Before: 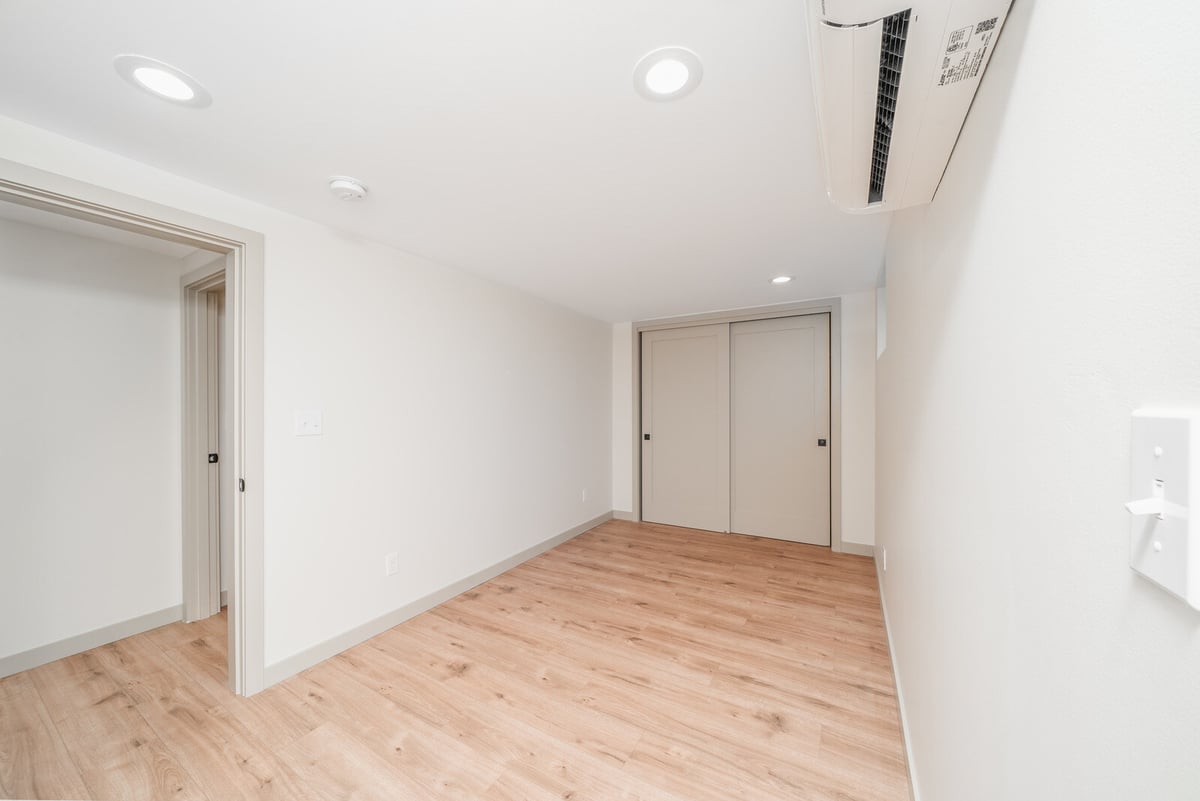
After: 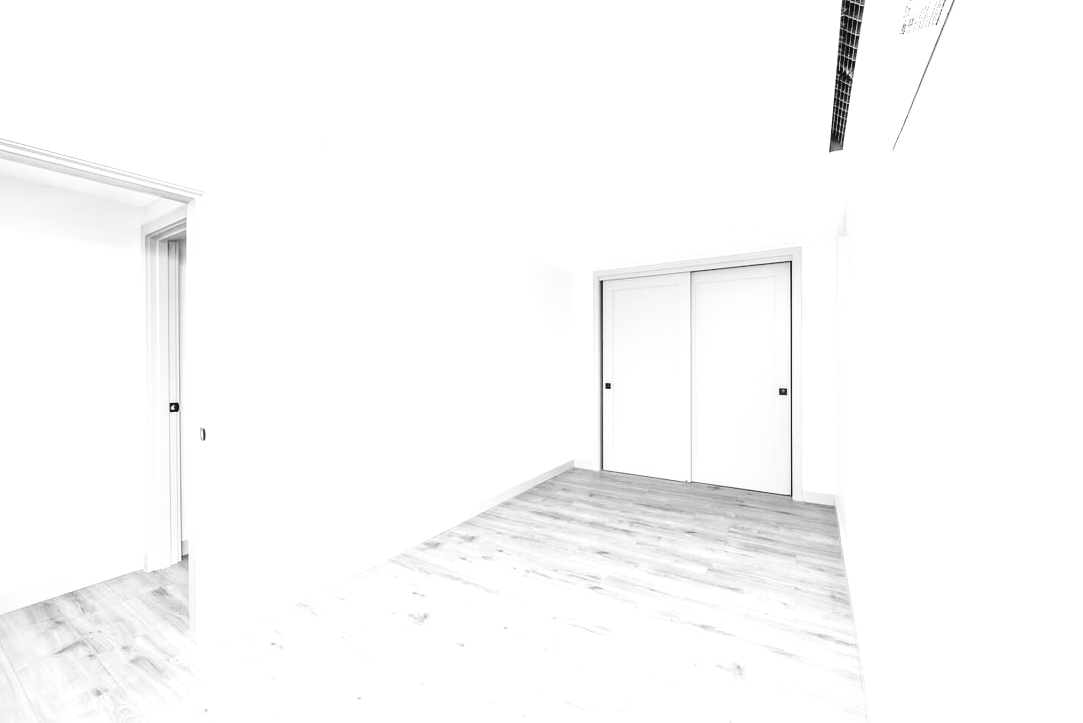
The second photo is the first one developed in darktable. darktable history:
color contrast: blue-yellow contrast 0.7
tone curve: curves: ch0 [(0, 0) (0.003, 0.032) (0.011, 0.04) (0.025, 0.058) (0.044, 0.084) (0.069, 0.107) (0.1, 0.13) (0.136, 0.158) (0.177, 0.193) (0.224, 0.236) (0.277, 0.283) (0.335, 0.335) (0.399, 0.399) (0.468, 0.467) (0.543, 0.533) (0.623, 0.612) (0.709, 0.698) (0.801, 0.776) (0.898, 0.848) (1, 1)], preserve colors none
local contrast: mode bilateral grid, contrast 20, coarseness 50, detail 120%, midtone range 0.2
tone equalizer: -8 EV -1.08 EV, -7 EV -1.01 EV, -6 EV -0.867 EV, -5 EV -0.578 EV, -3 EV 0.578 EV, -2 EV 0.867 EV, -1 EV 1.01 EV, +0 EV 1.08 EV, edges refinement/feathering 500, mask exposure compensation -1.57 EV, preserve details no
exposure: black level correction 0, exposure 0.2 EV, compensate exposure bias true, compensate highlight preservation false
base curve: curves: ch0 [(0, 0) (0.028, 0.03) (0.121, 0.232) (0.46, 0.748) (0.859, 0.968) (1, 1)], preserve colors none
monochrome: on, module defaults
crop: left 3.305%, top 6.436%, right 6.389%, bottom 3.258%
